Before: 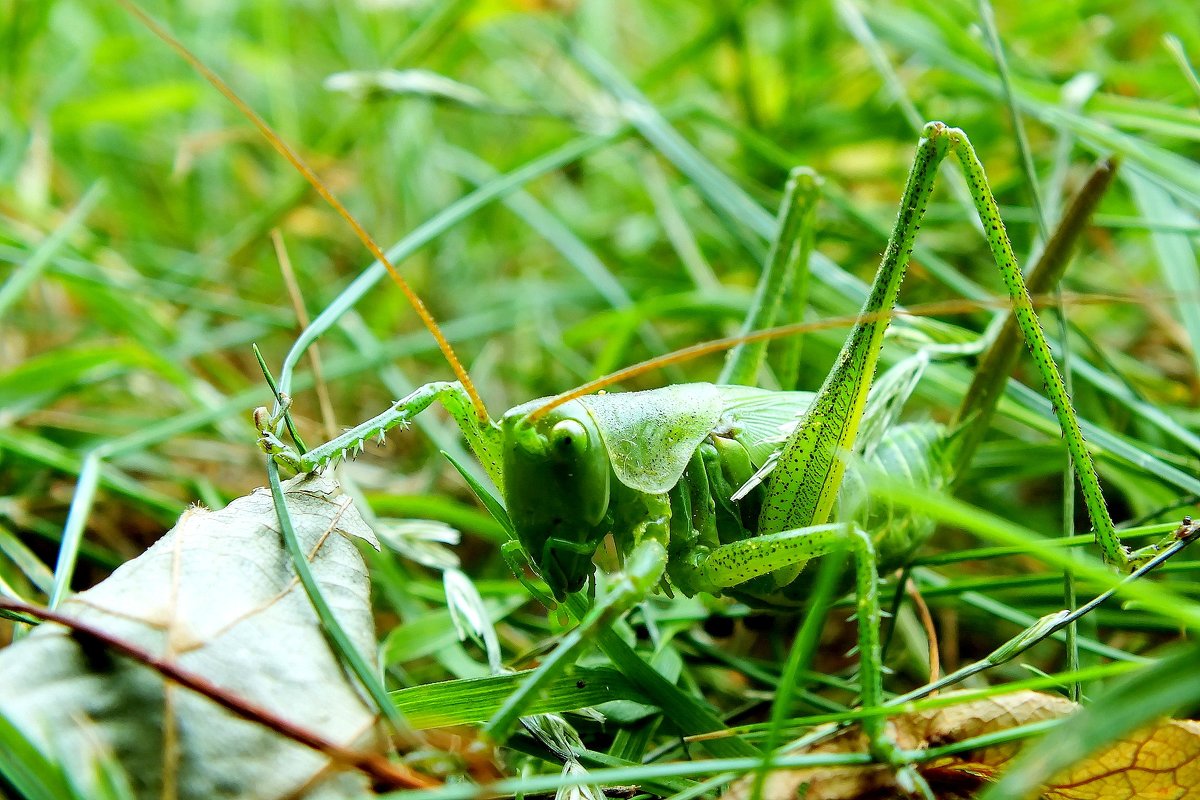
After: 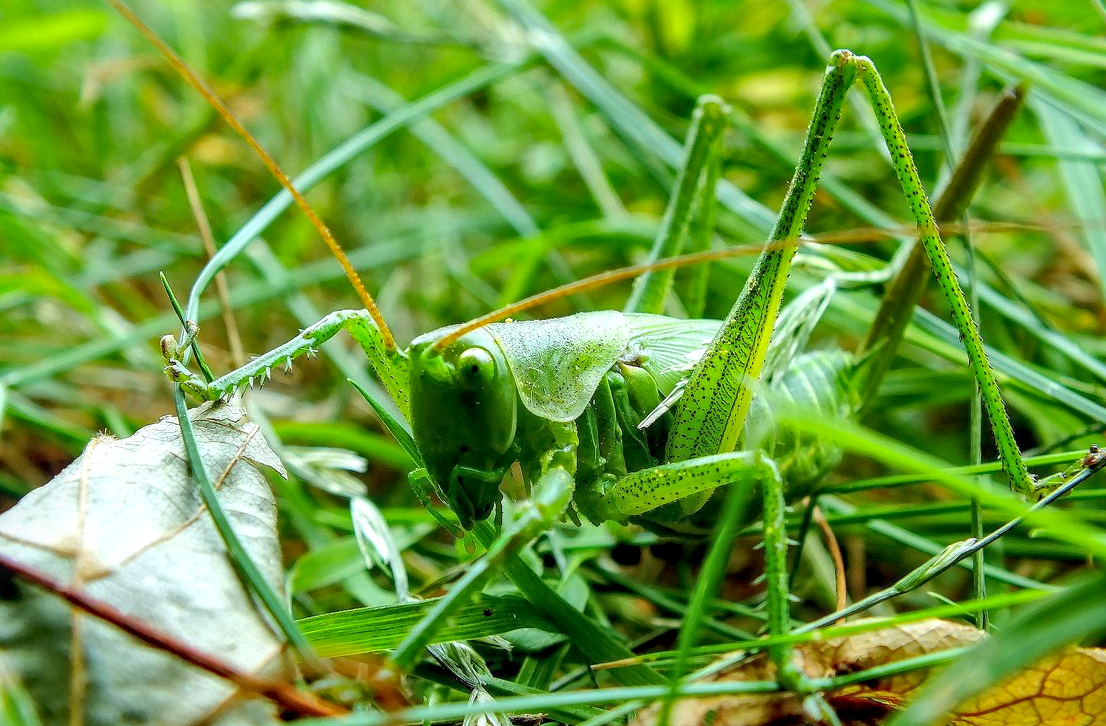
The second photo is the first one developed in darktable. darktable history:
crop and rotate: left 7.781%, top 9.214%
local contrast: detail 130%
shadows and highlights: on, module defaults
